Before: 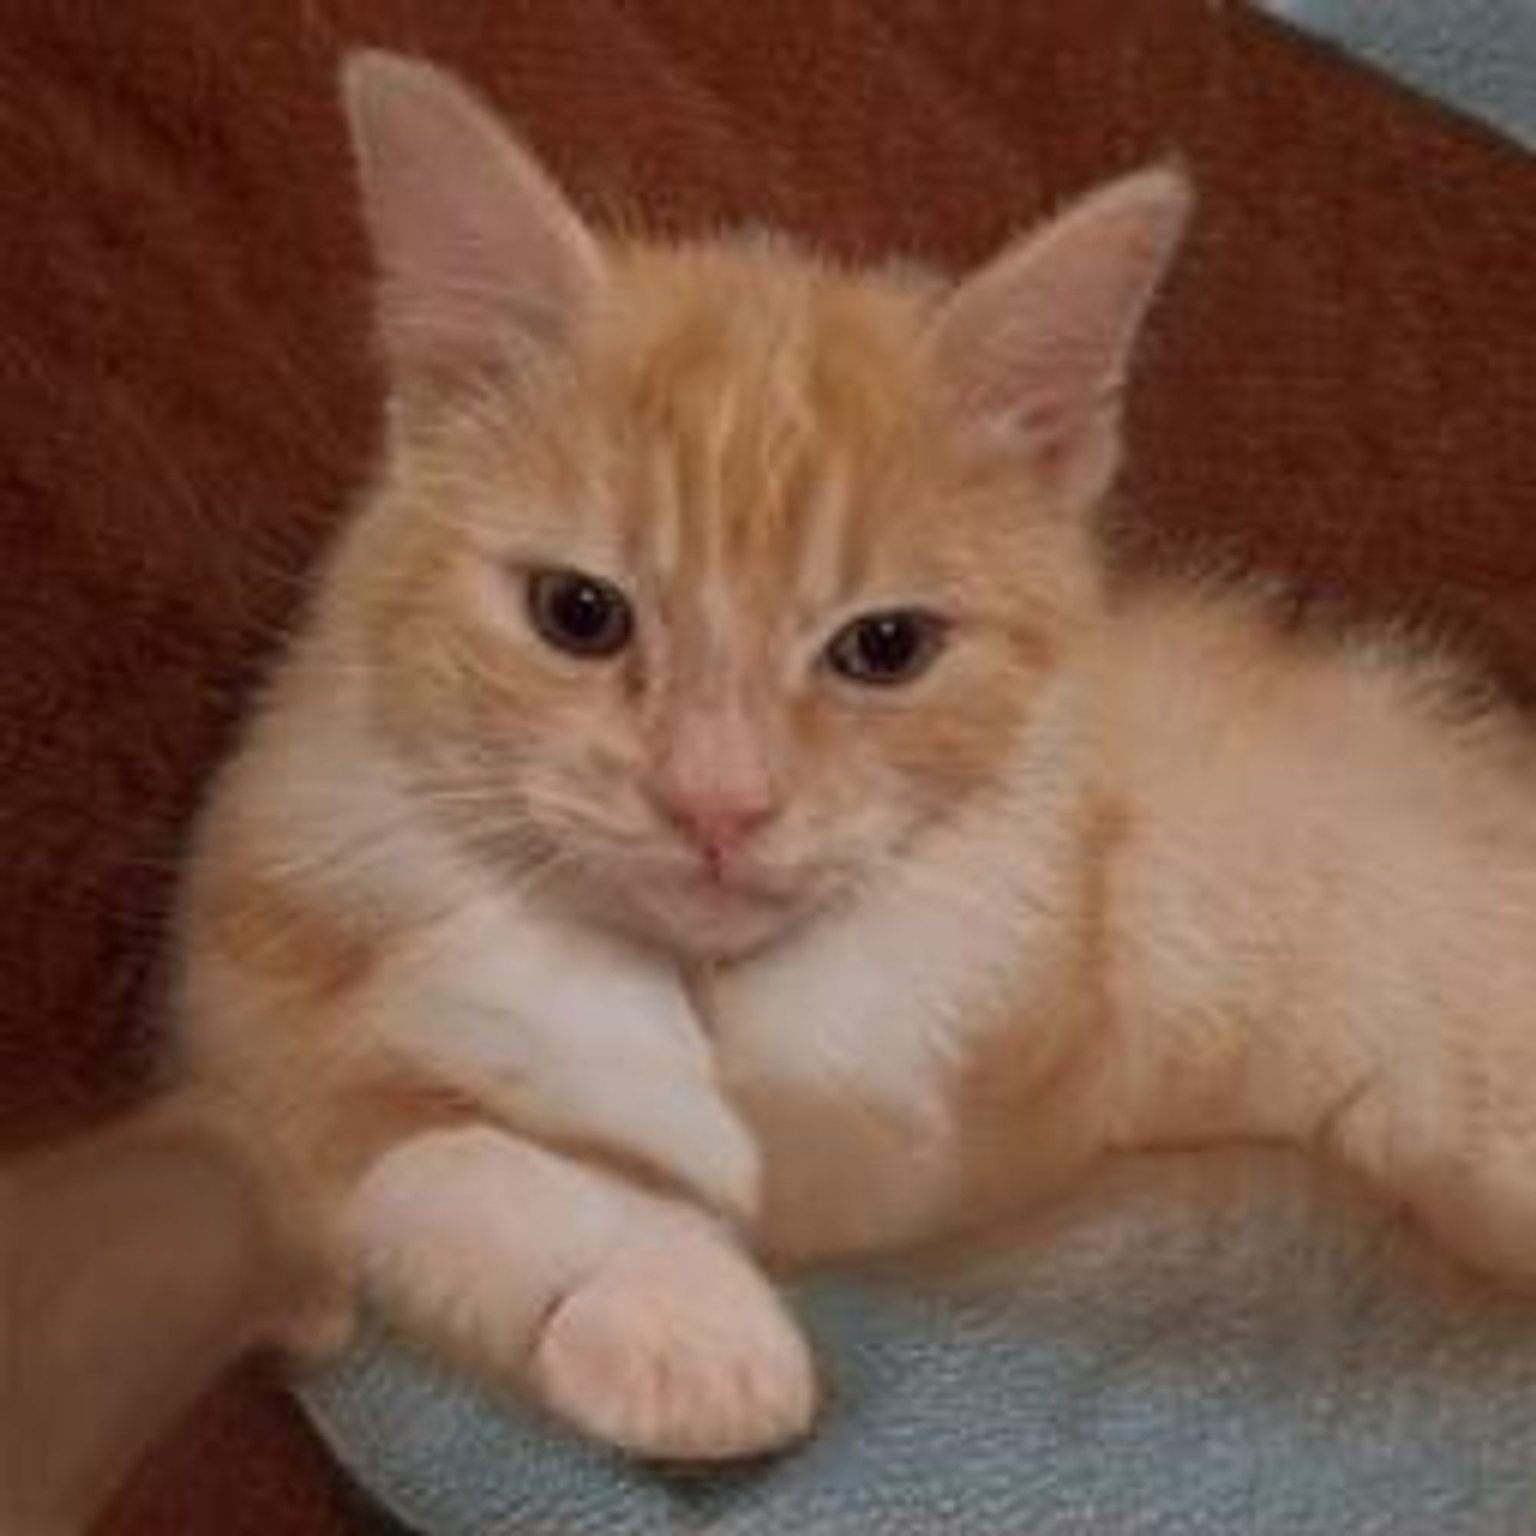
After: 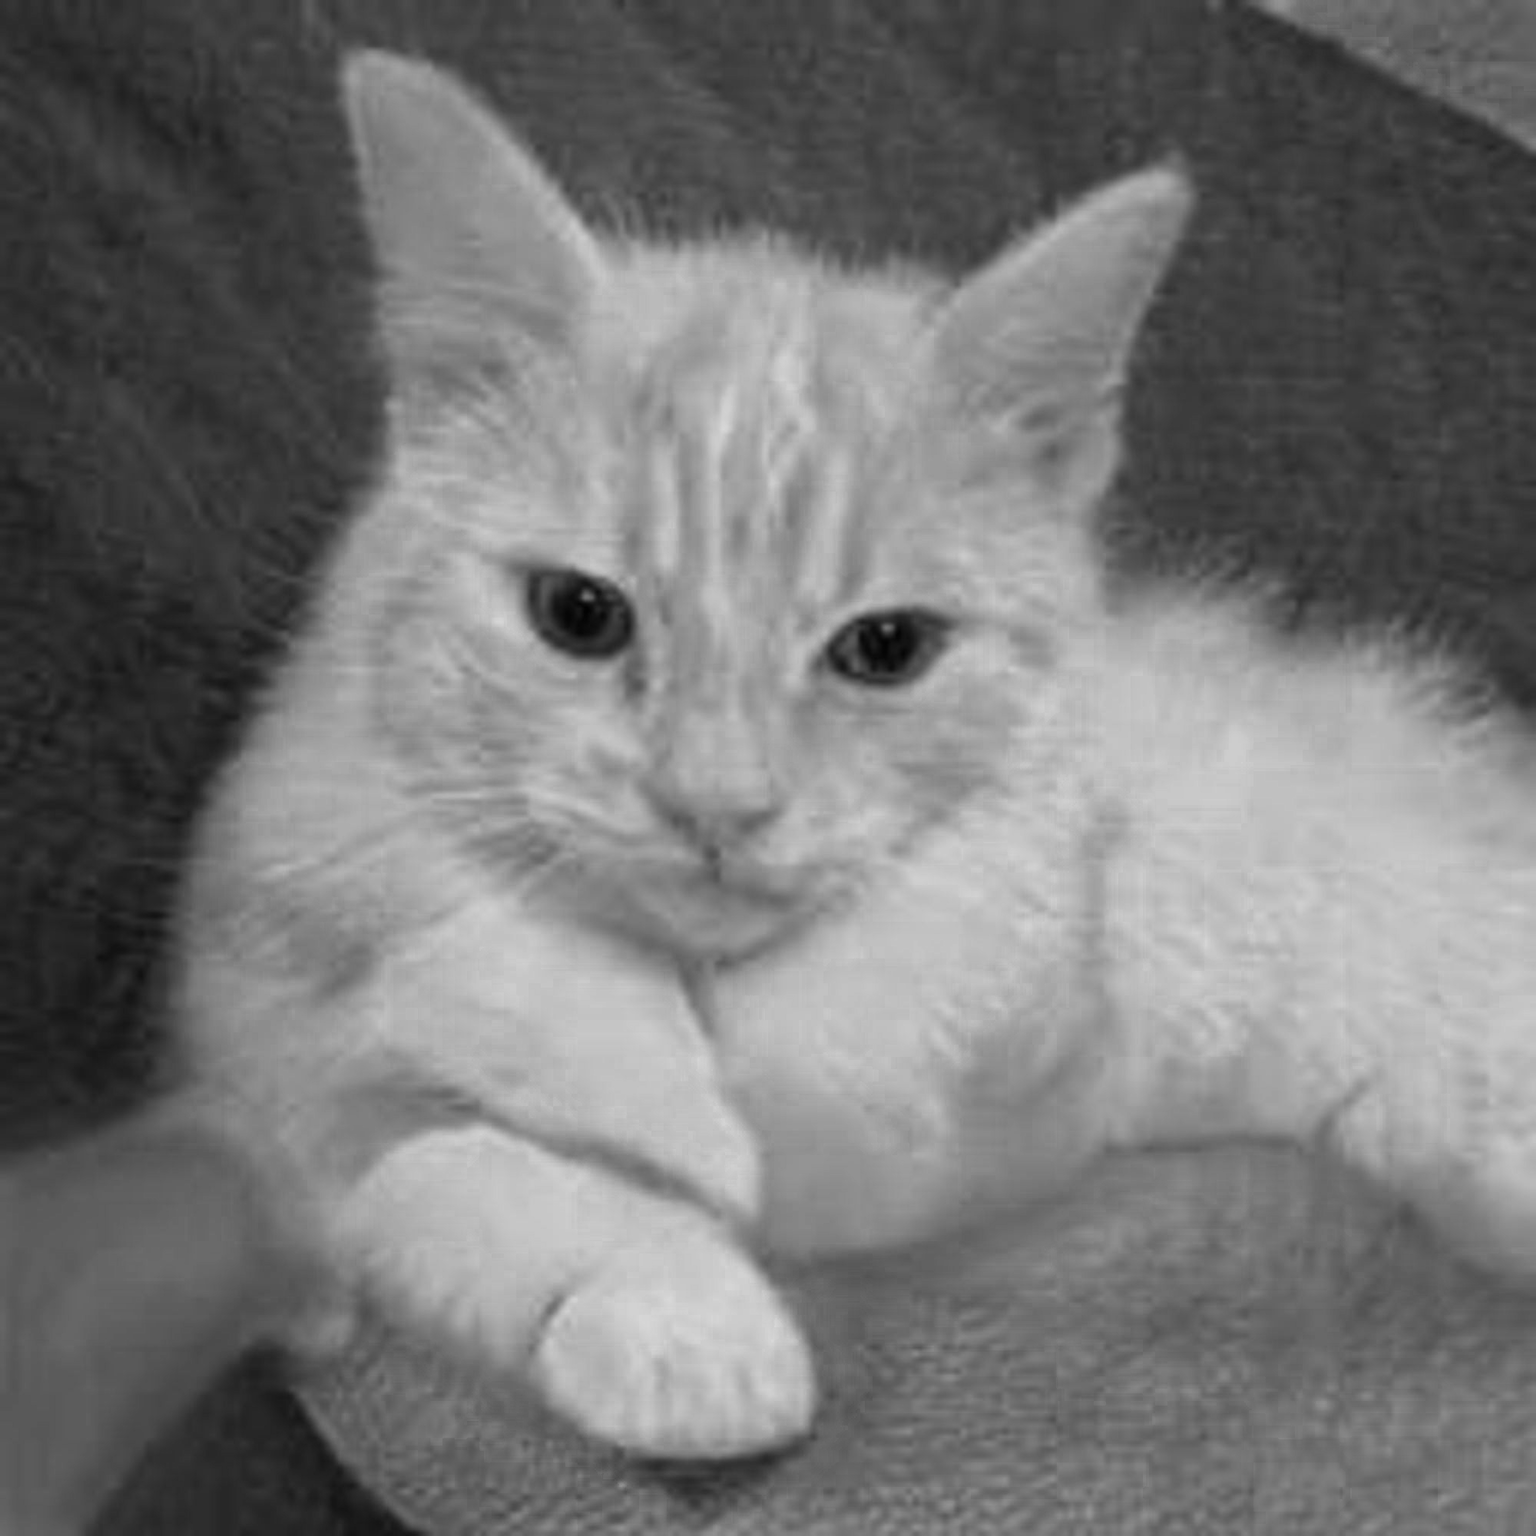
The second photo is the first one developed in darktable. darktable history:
color zones: curves: ch0 [(0, 0.554) (0.146, 0.662) (0.293, 0.86) (0.503, 0.774) (0.637, 0.106) (0.74, 0.072) (0.866, 0.488) (0.998, 0.569)]; ch1 [(0, 0) (0.143, 0) (0.286, 0) (0.429, 0) (0.571, 0) (0.714, 0) (0.857, 0)]
exposure: exposure 0.2 EV, compensate highlight preservation false
